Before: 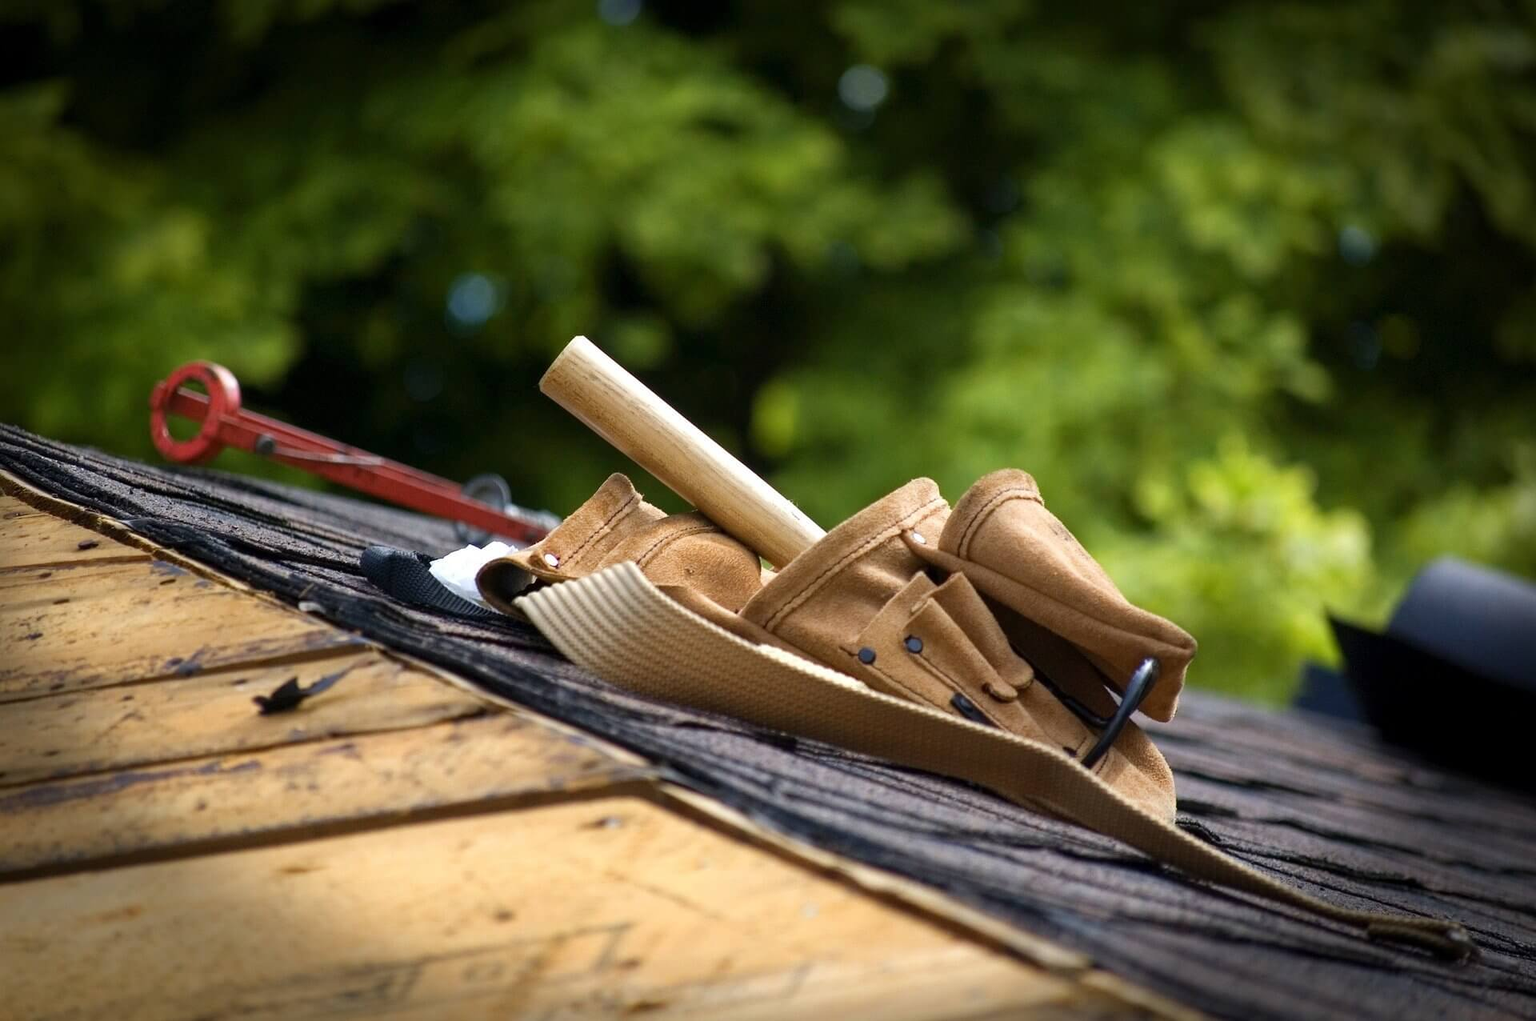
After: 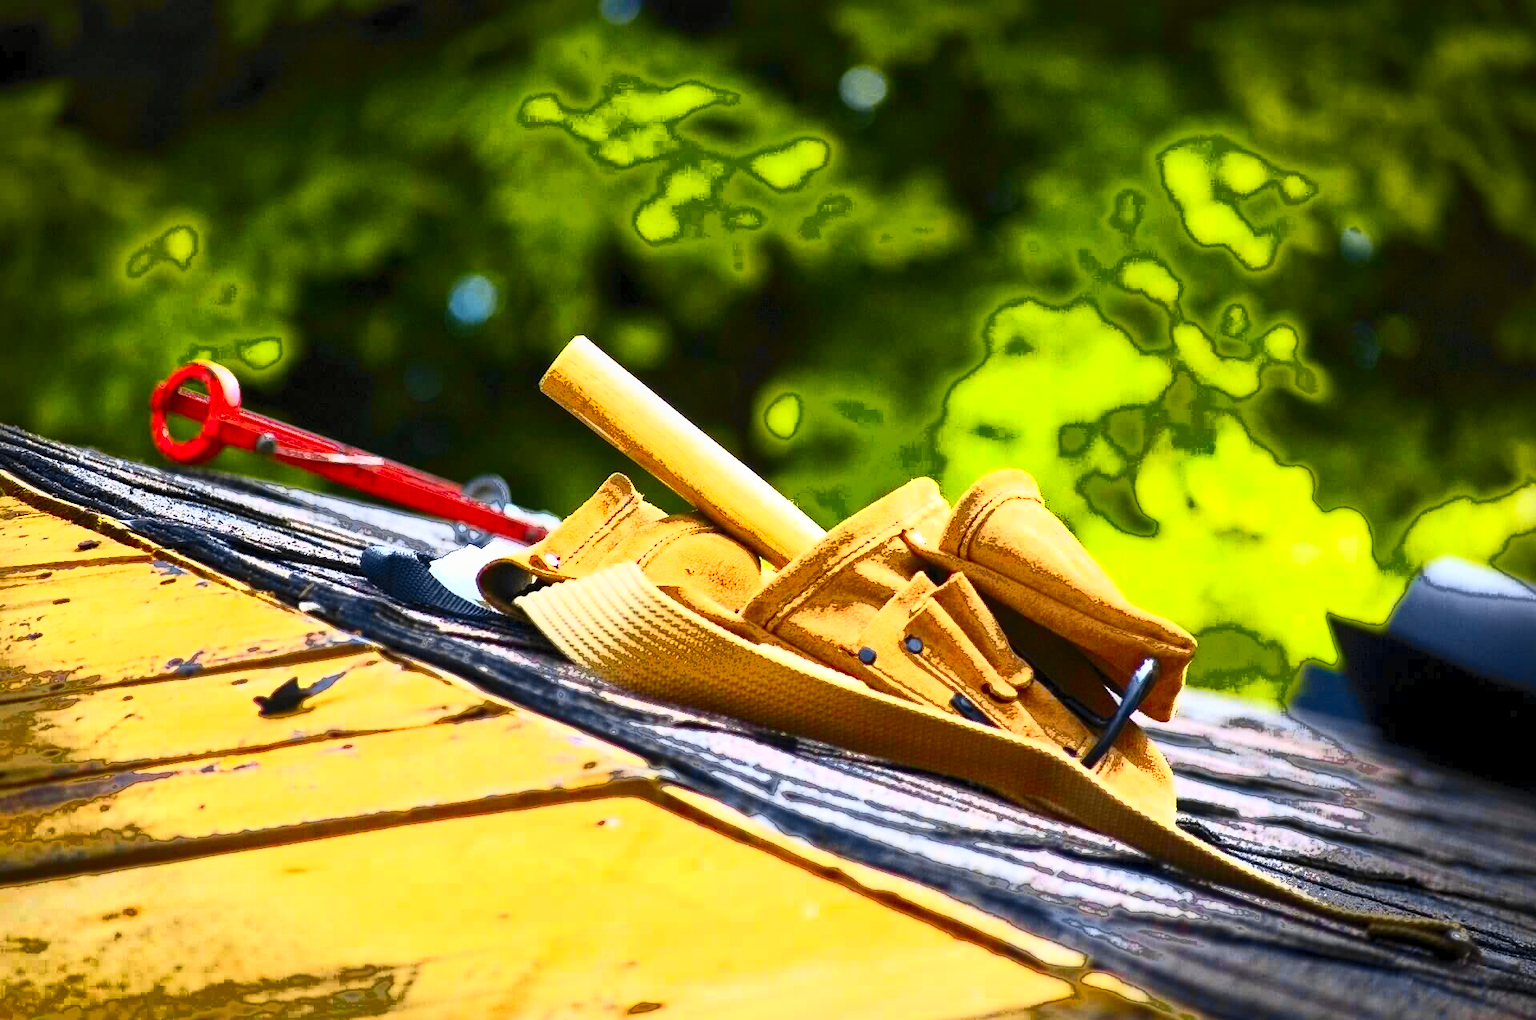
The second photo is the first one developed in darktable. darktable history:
tone curve: curves: ch0 [(0, 0.01) (0.097, 0.07) (0.204, 0.173) (0.447, 0.517) (0.539, 0.624) (0.733, 0.791) (0.879, 0.898) (1, 0.98)]; ch1 [(0, 0) (0.393, 0.415) (0.447, 0.448) (0.485, 0.494) (0.523, 0.509) (0.545, 0.544) (0.574, 0.578) (0.648, 0.674) (1, 1)]; ch2 [(0, 0) (0.369, 0.388) (0.449, 0.431) (0.499, 0.5) (0.521, 0.517) (0.53, 0.54) (0.564, 0.569) (0.674, 0.735) (1, 1)], color space Lab, independent channels, preserve colors none
fill light: exposure -0.73 EV, center 0.69, width 2.2
contrast brightness saturation: contrast 1, brightness 1, saturation 1
local contrast: mode bilateral grid, contrast 20, coarseness 50, detail 150%, midtone range 0.2
